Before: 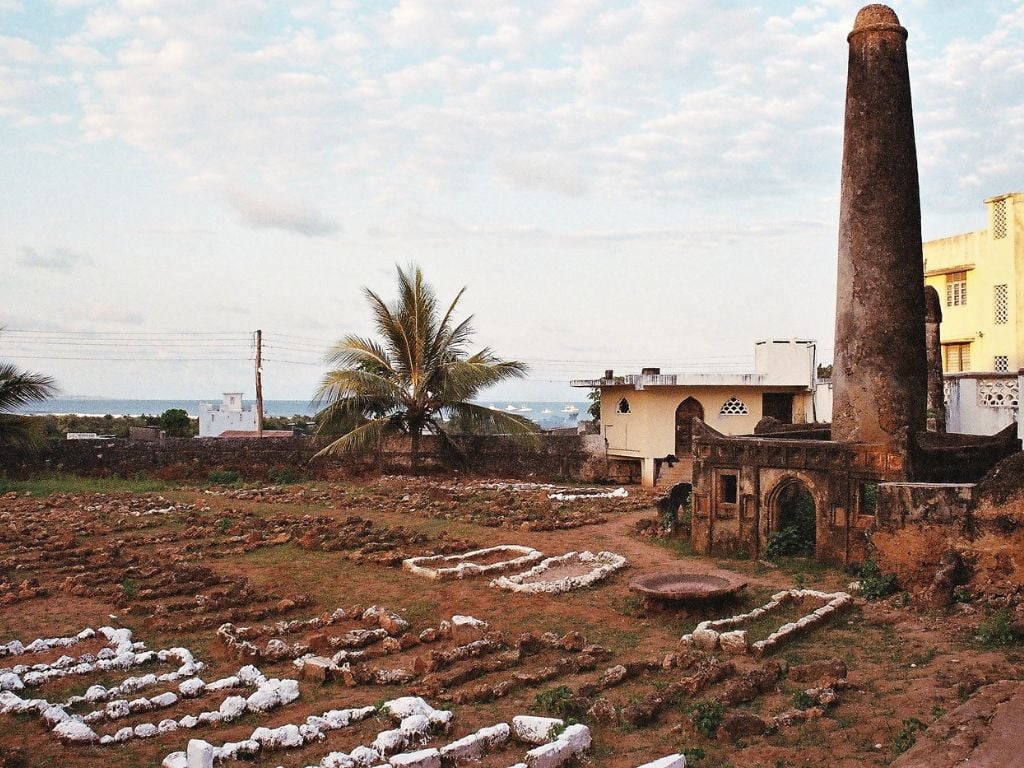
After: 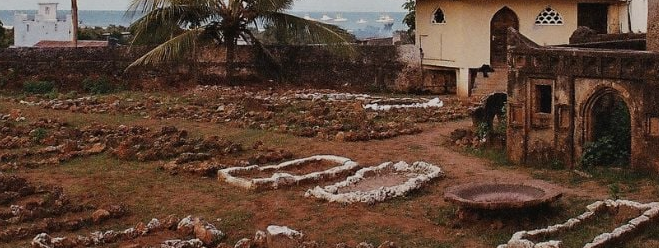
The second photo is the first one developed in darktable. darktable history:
crop: left 18.105%, top 50.816%, right 17.504%, bottom 16.892%
exposure: black level correction 0, exposure -0.706 EV, compensate exposure bias true, compensate highlight preservation false
contrast brightness saturation: contrast 0.1, brightness 0.017, saturation 0.02
